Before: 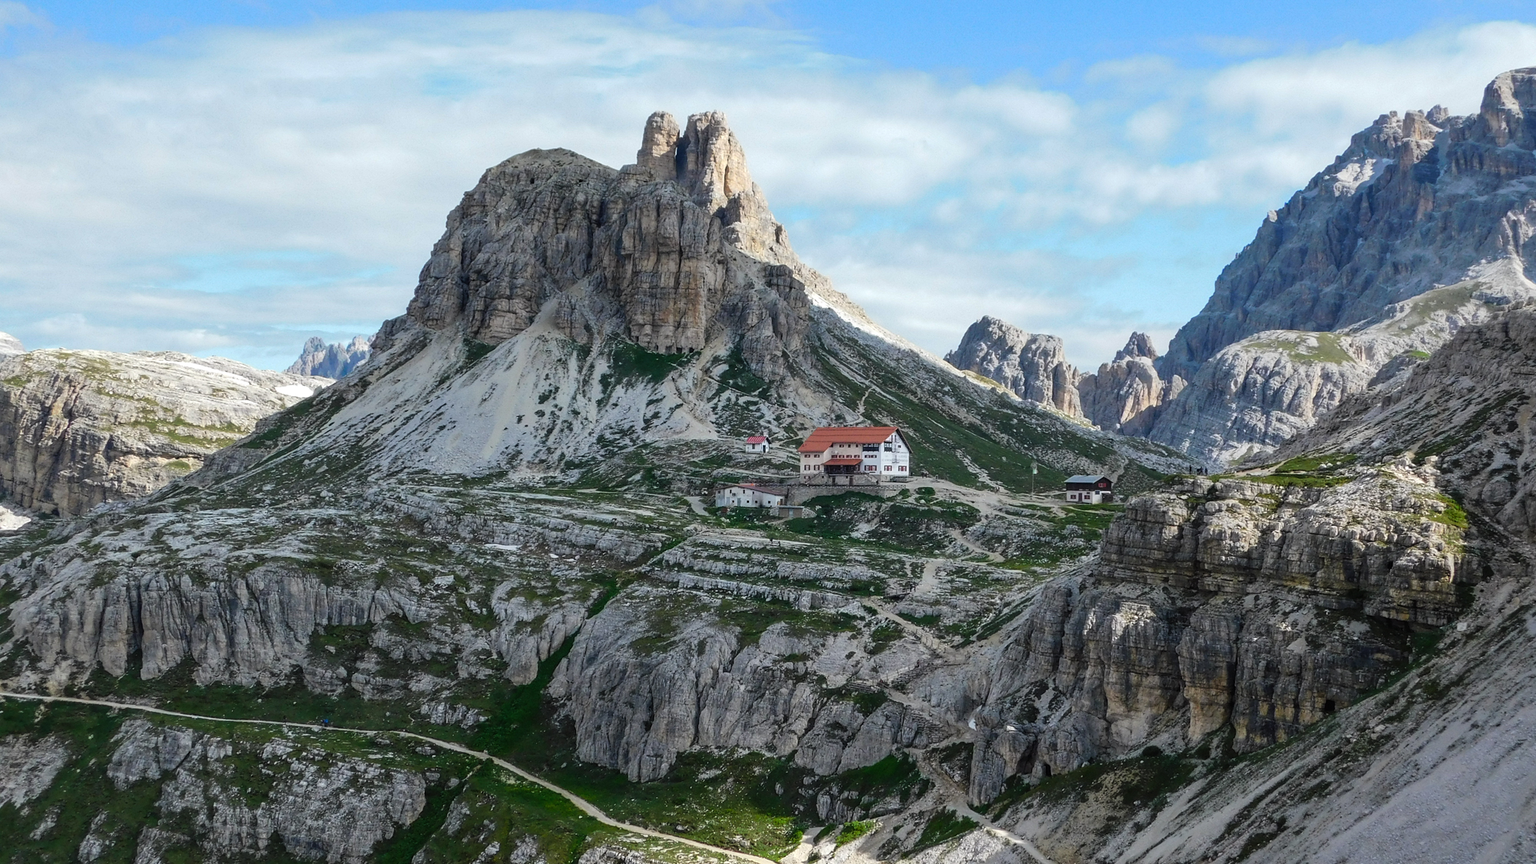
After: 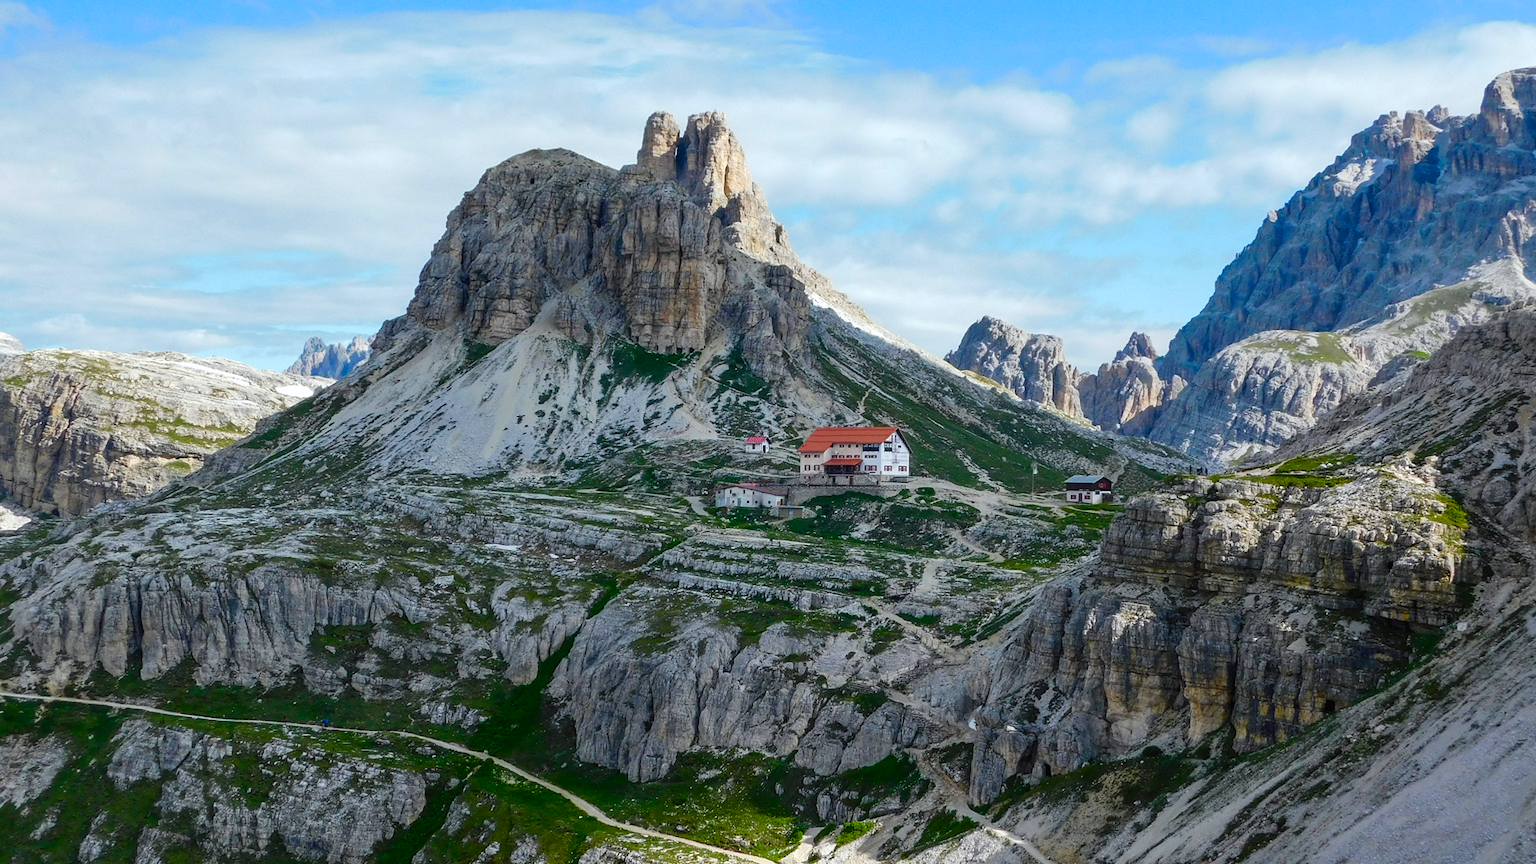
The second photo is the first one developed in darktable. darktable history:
white balance: red 0.986, blue 1.01
color balance rgb: perceptual saturation grading › global saturation 35%, perceptual saturation grading › highlights -25%, perceptual saturation grading › shadows 50%
